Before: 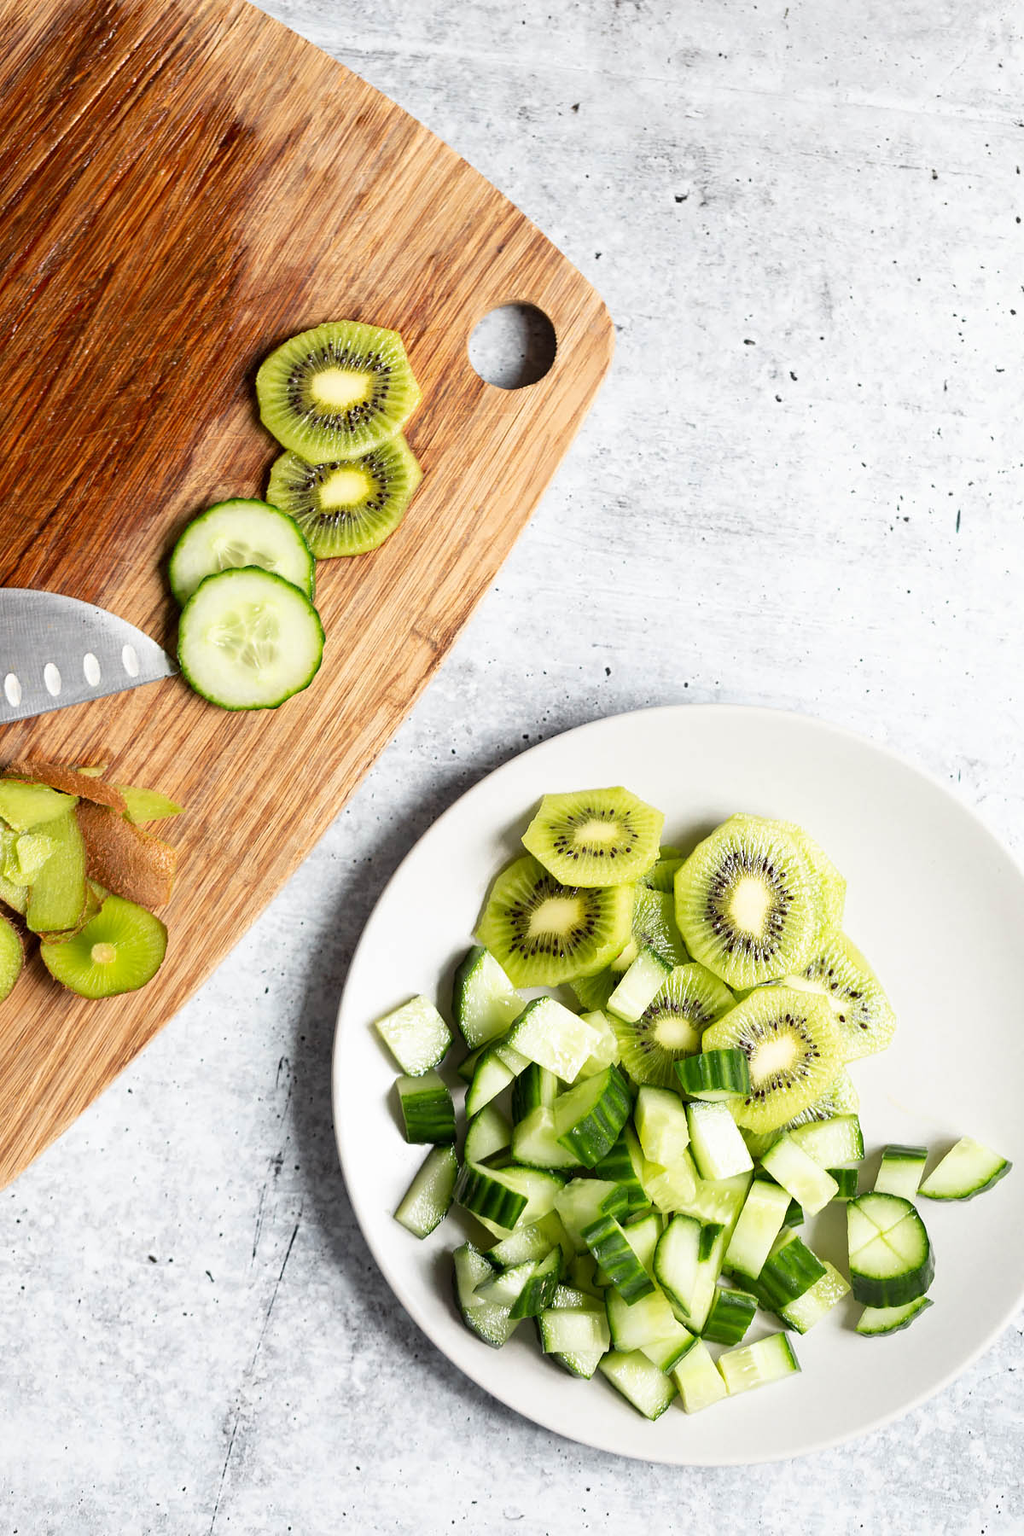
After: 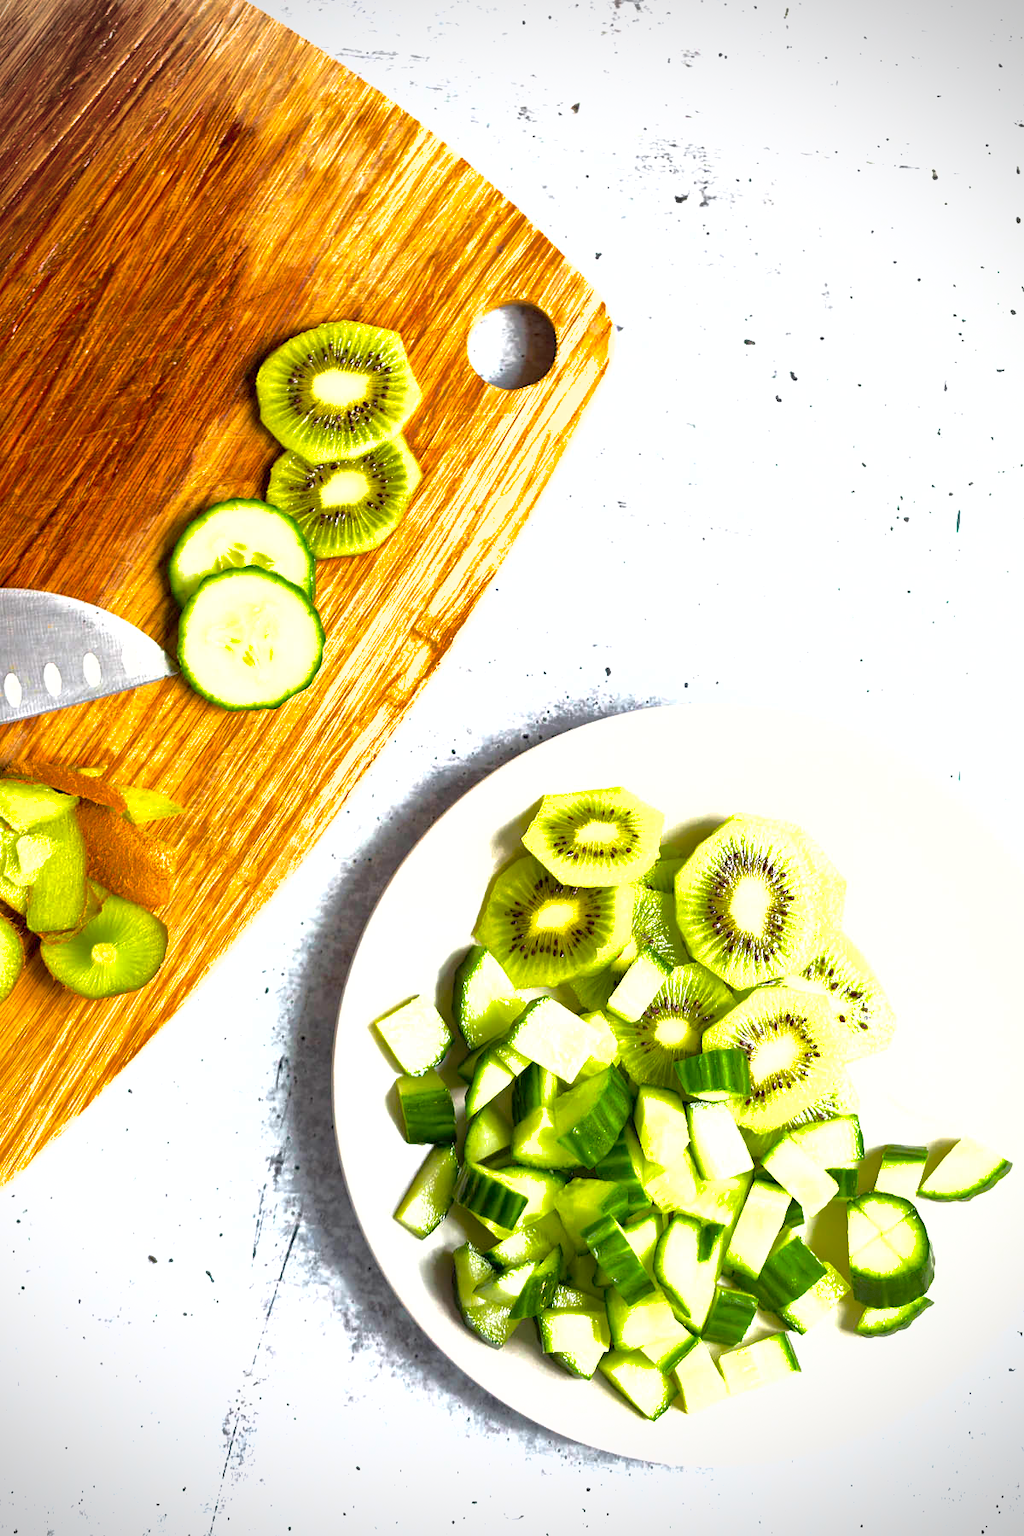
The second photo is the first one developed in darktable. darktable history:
color balance rgb: linear chroma grading › global chroma 20%, perceptual saturation grading › global saturation 25%, perceptual brilliance grading › global brilliance 20%, global vibrance 20%
vignetting: dithering 8-bit output, unbound false
shadows and highlights: on, module defaults
